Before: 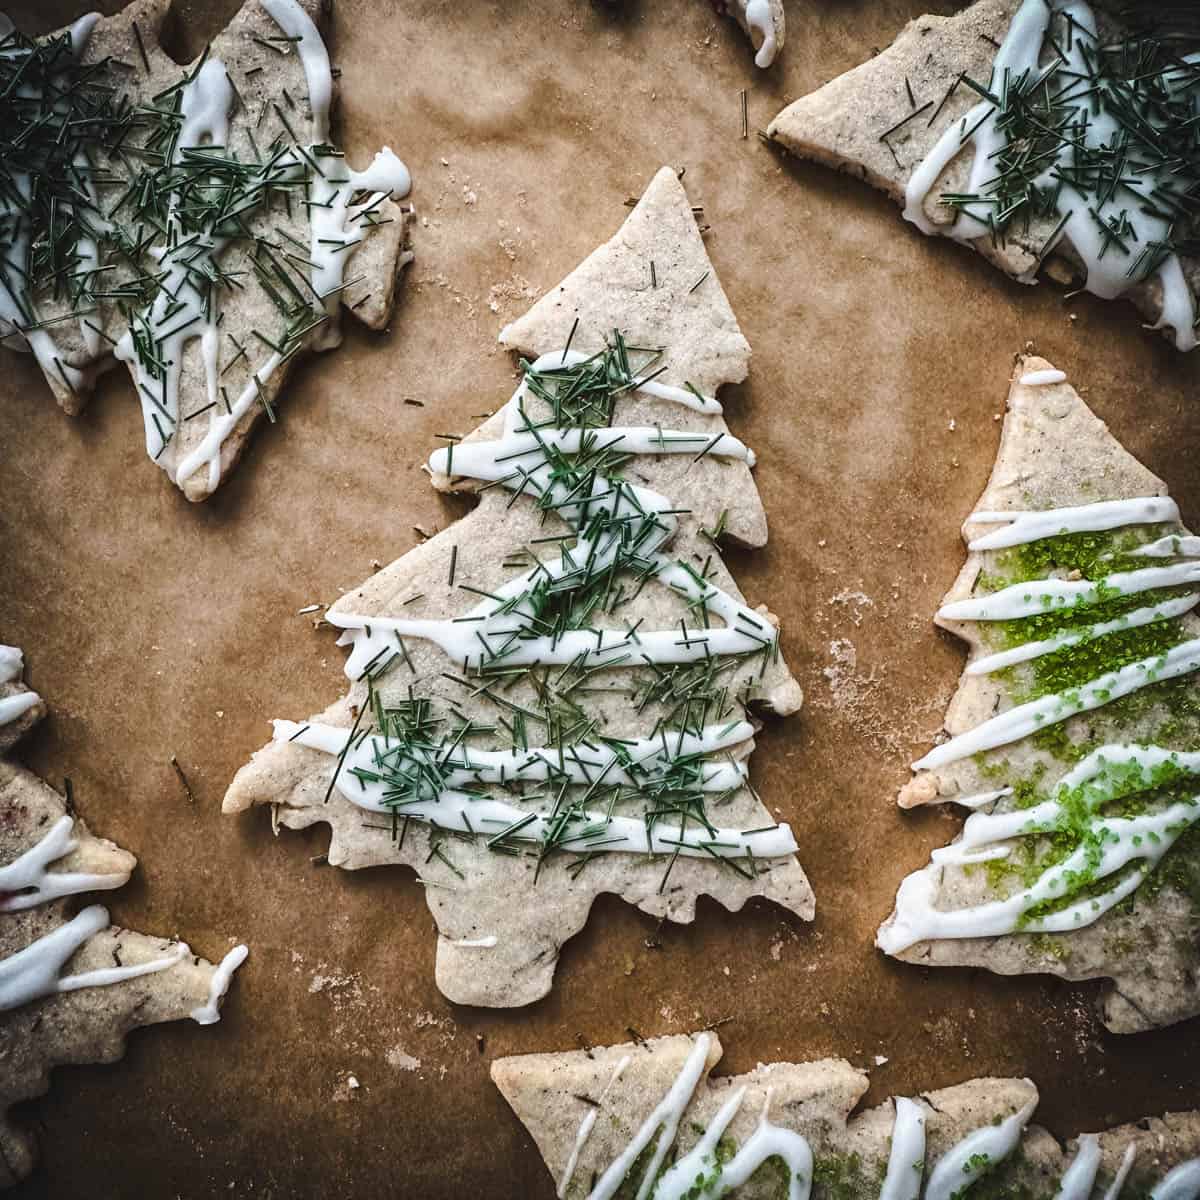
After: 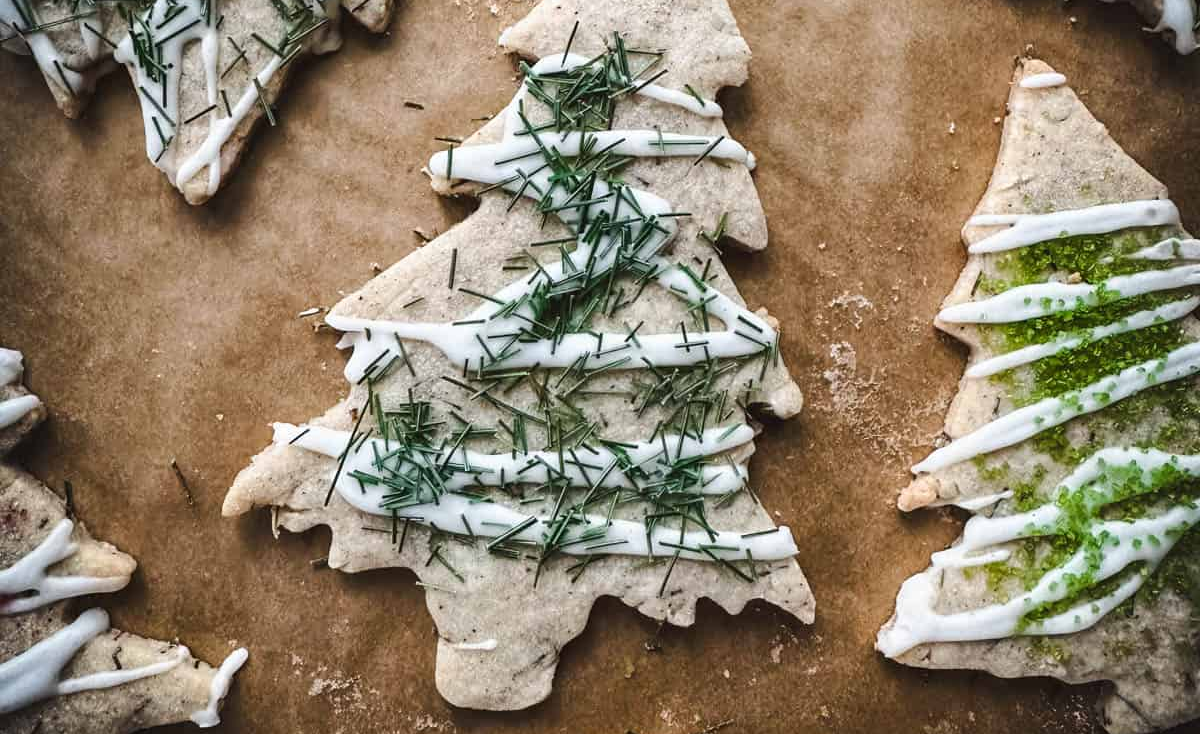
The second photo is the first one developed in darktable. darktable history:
crop and rotate: top 24.801%, bottom 14.016%
